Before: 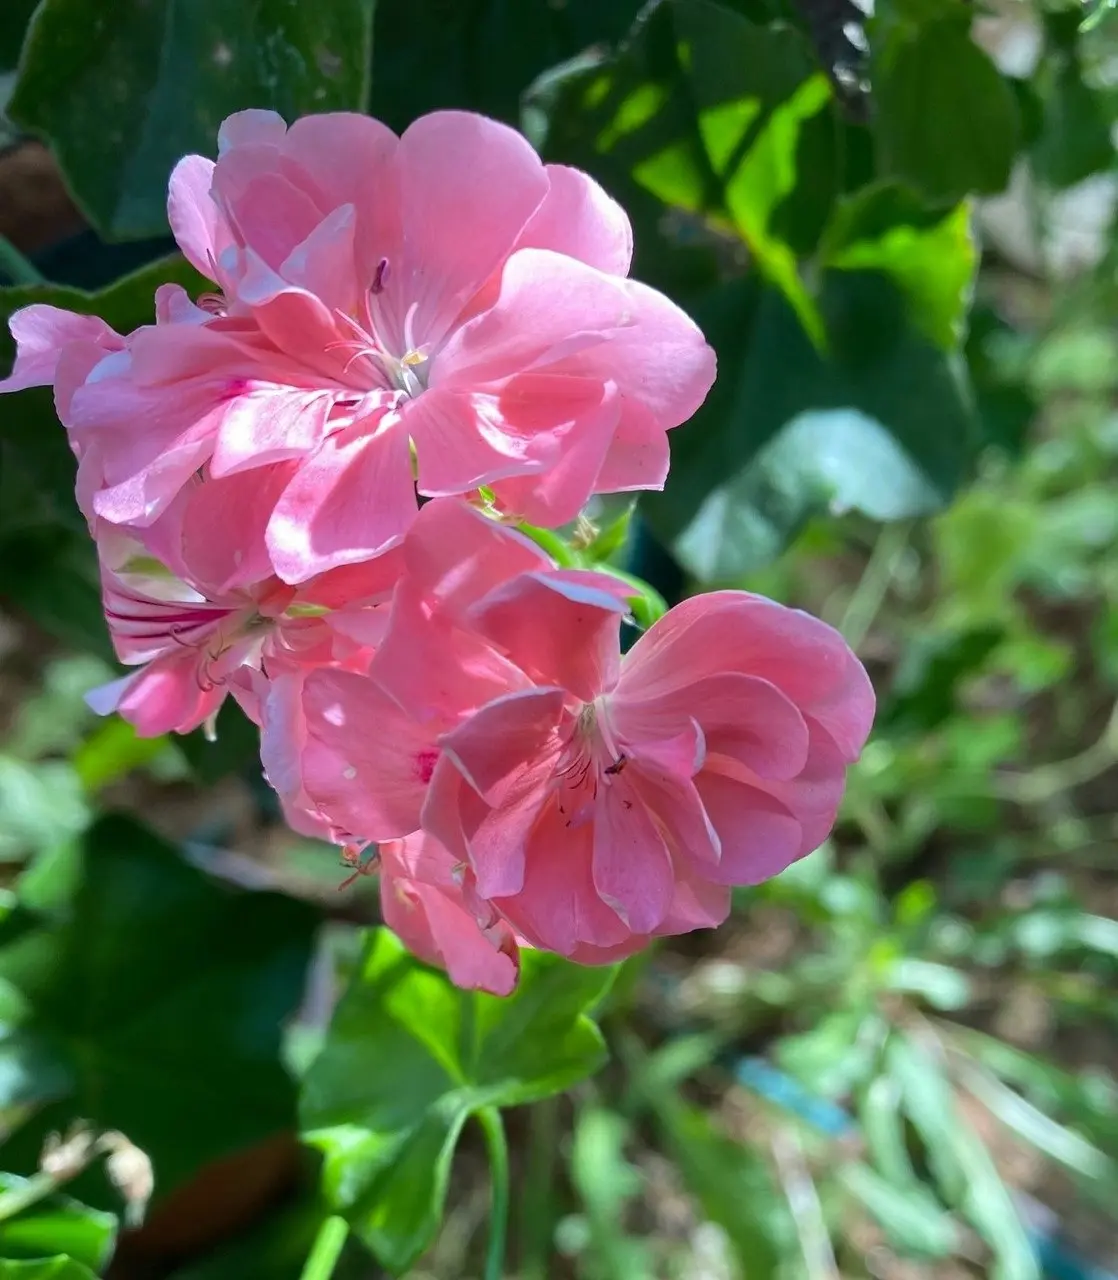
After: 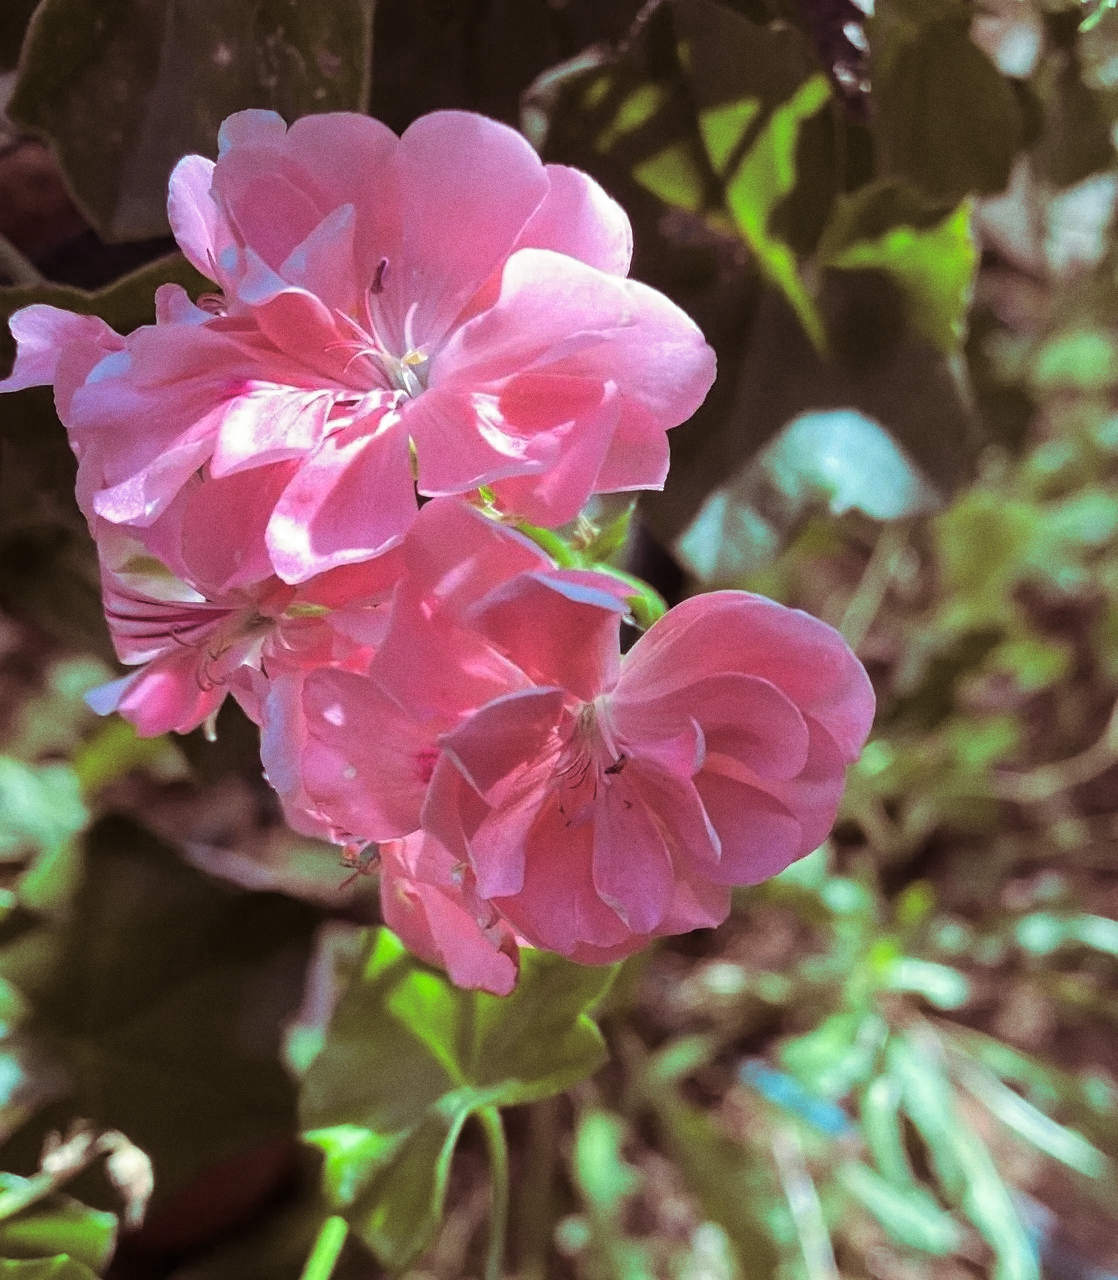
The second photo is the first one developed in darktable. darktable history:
grain: coarseness 0.09 ISO
tone equalizer: on, module defaults
split-toning: on, module defaults
